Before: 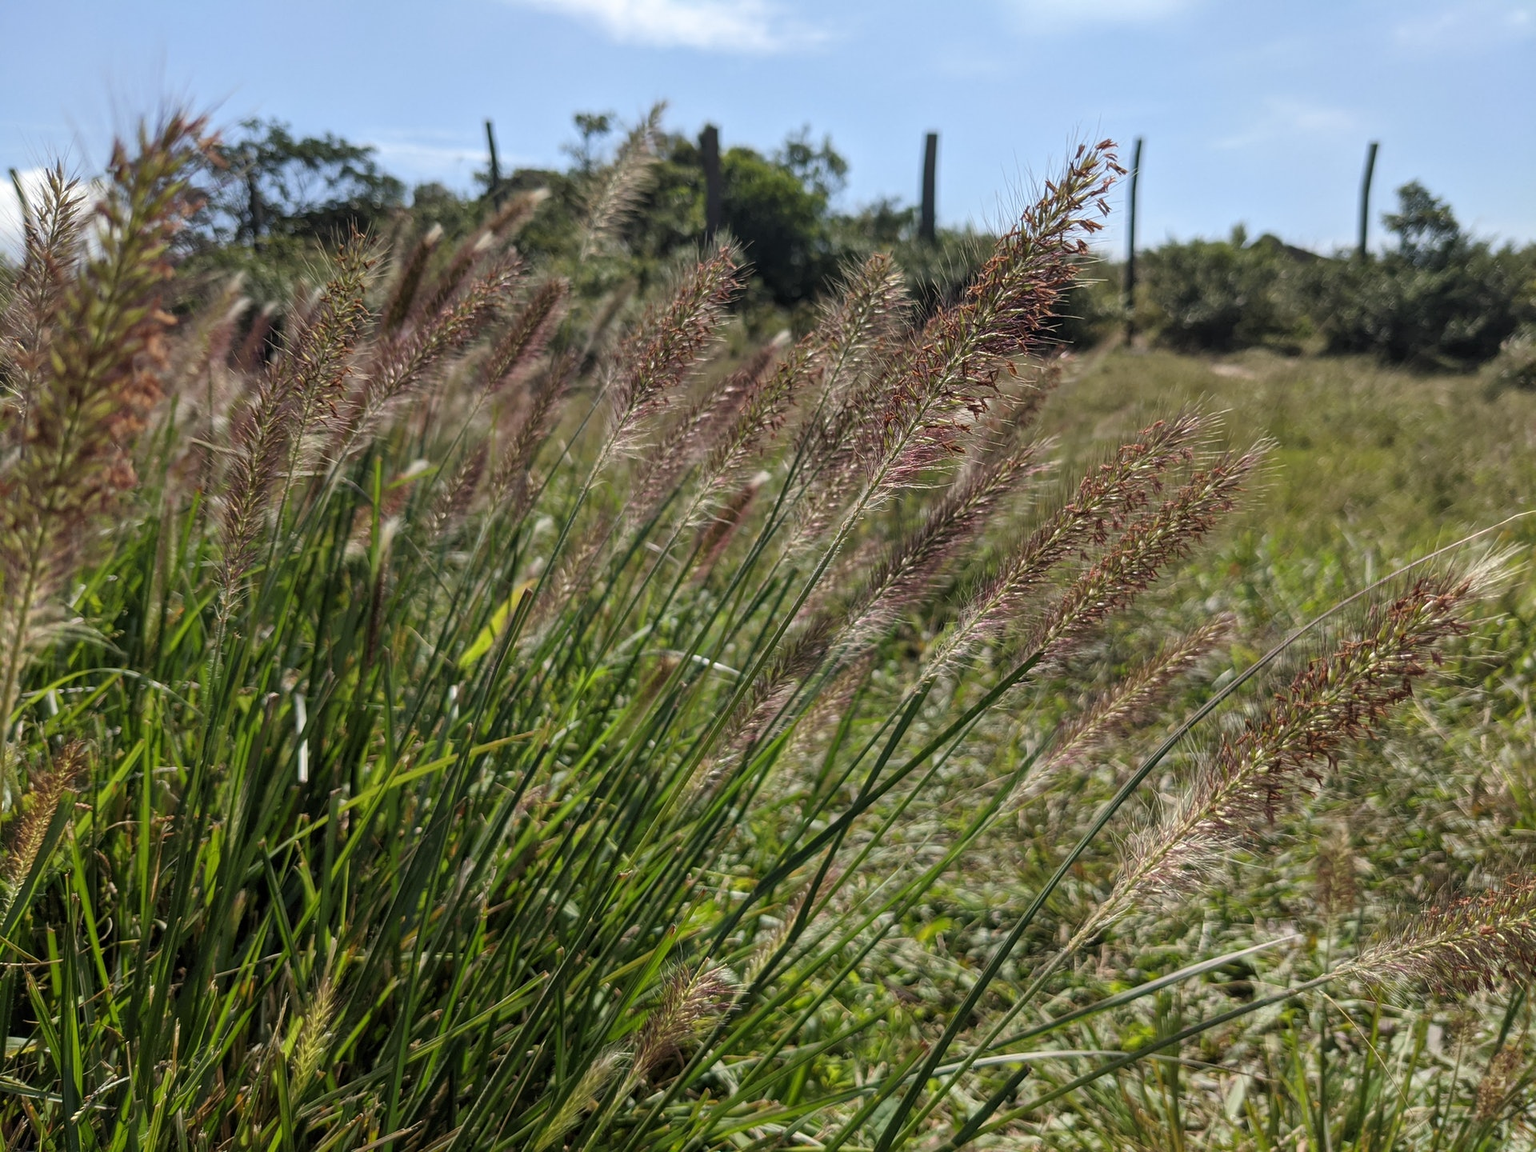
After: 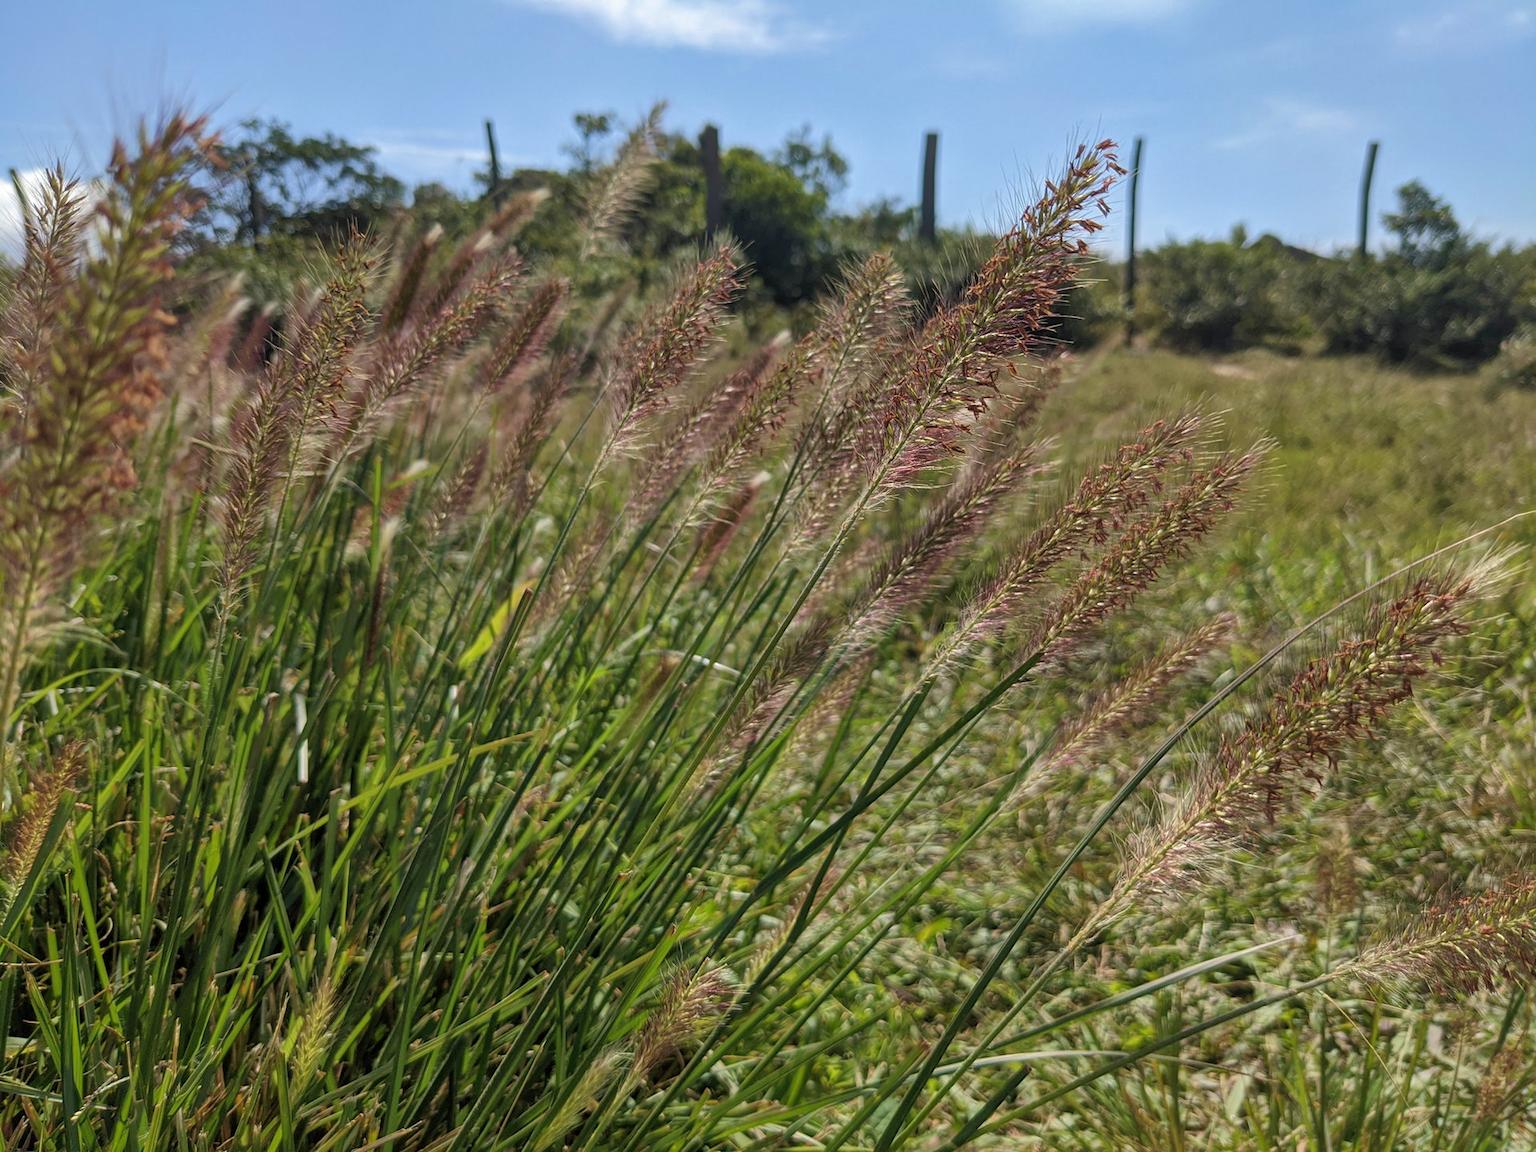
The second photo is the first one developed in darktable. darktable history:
shadows and highlights: on, module defaults
velvia: on, module defaults
